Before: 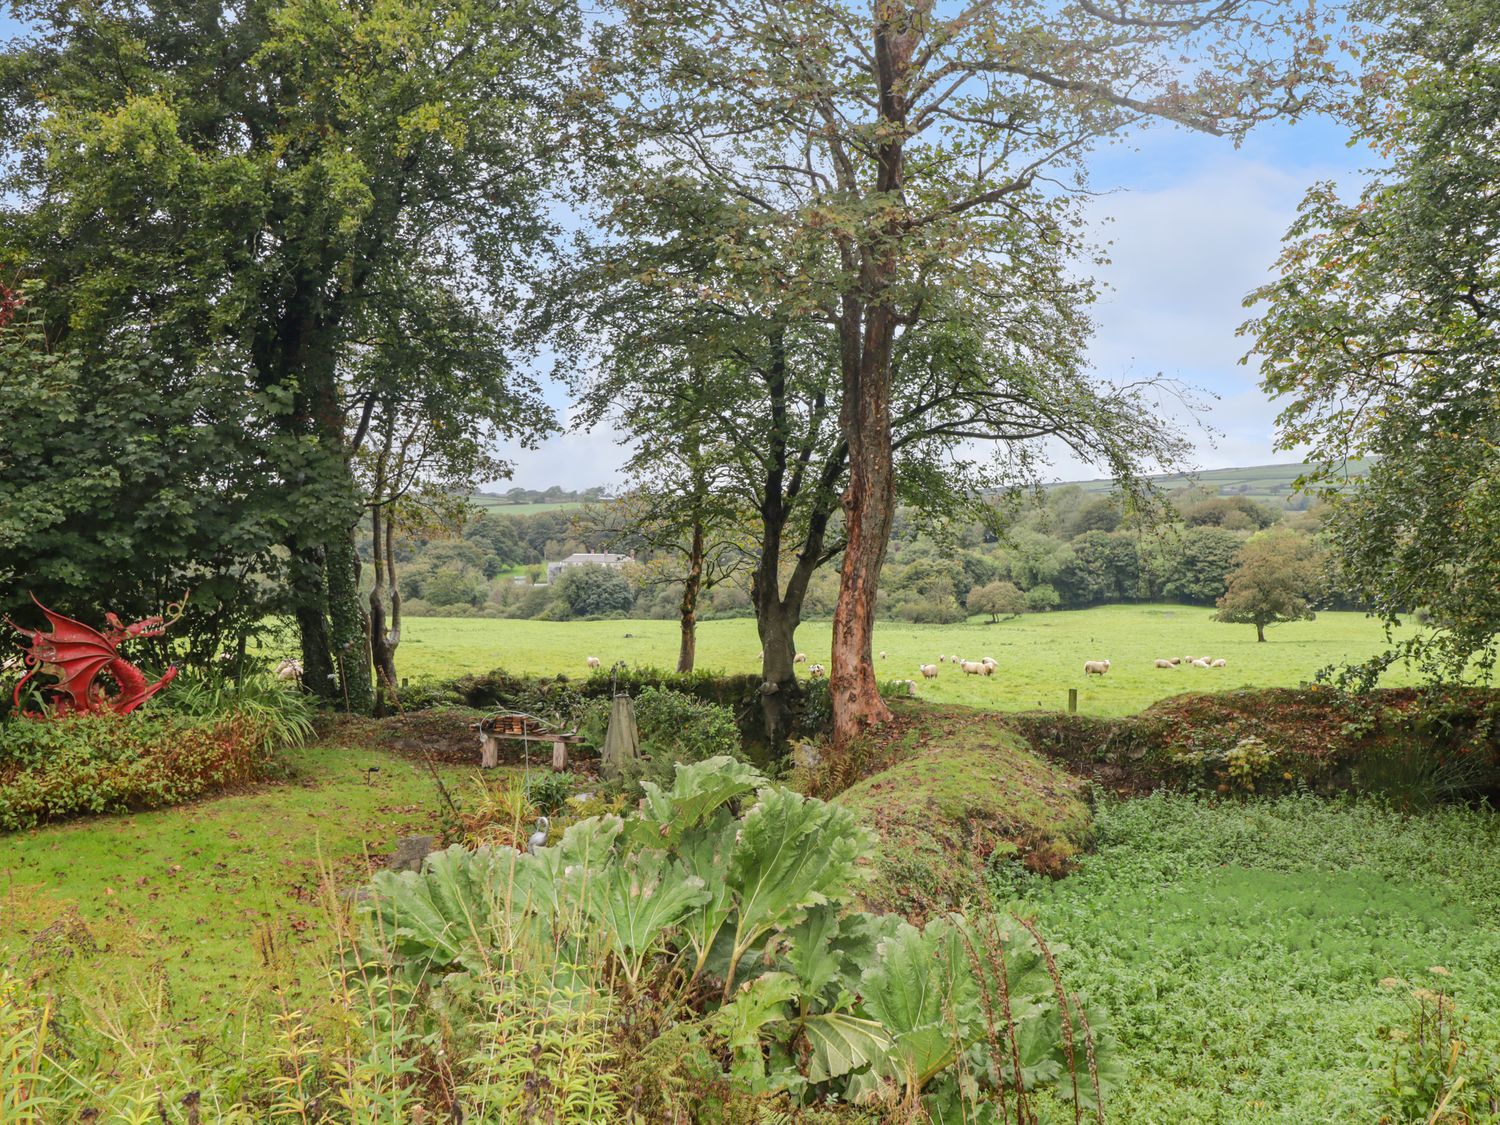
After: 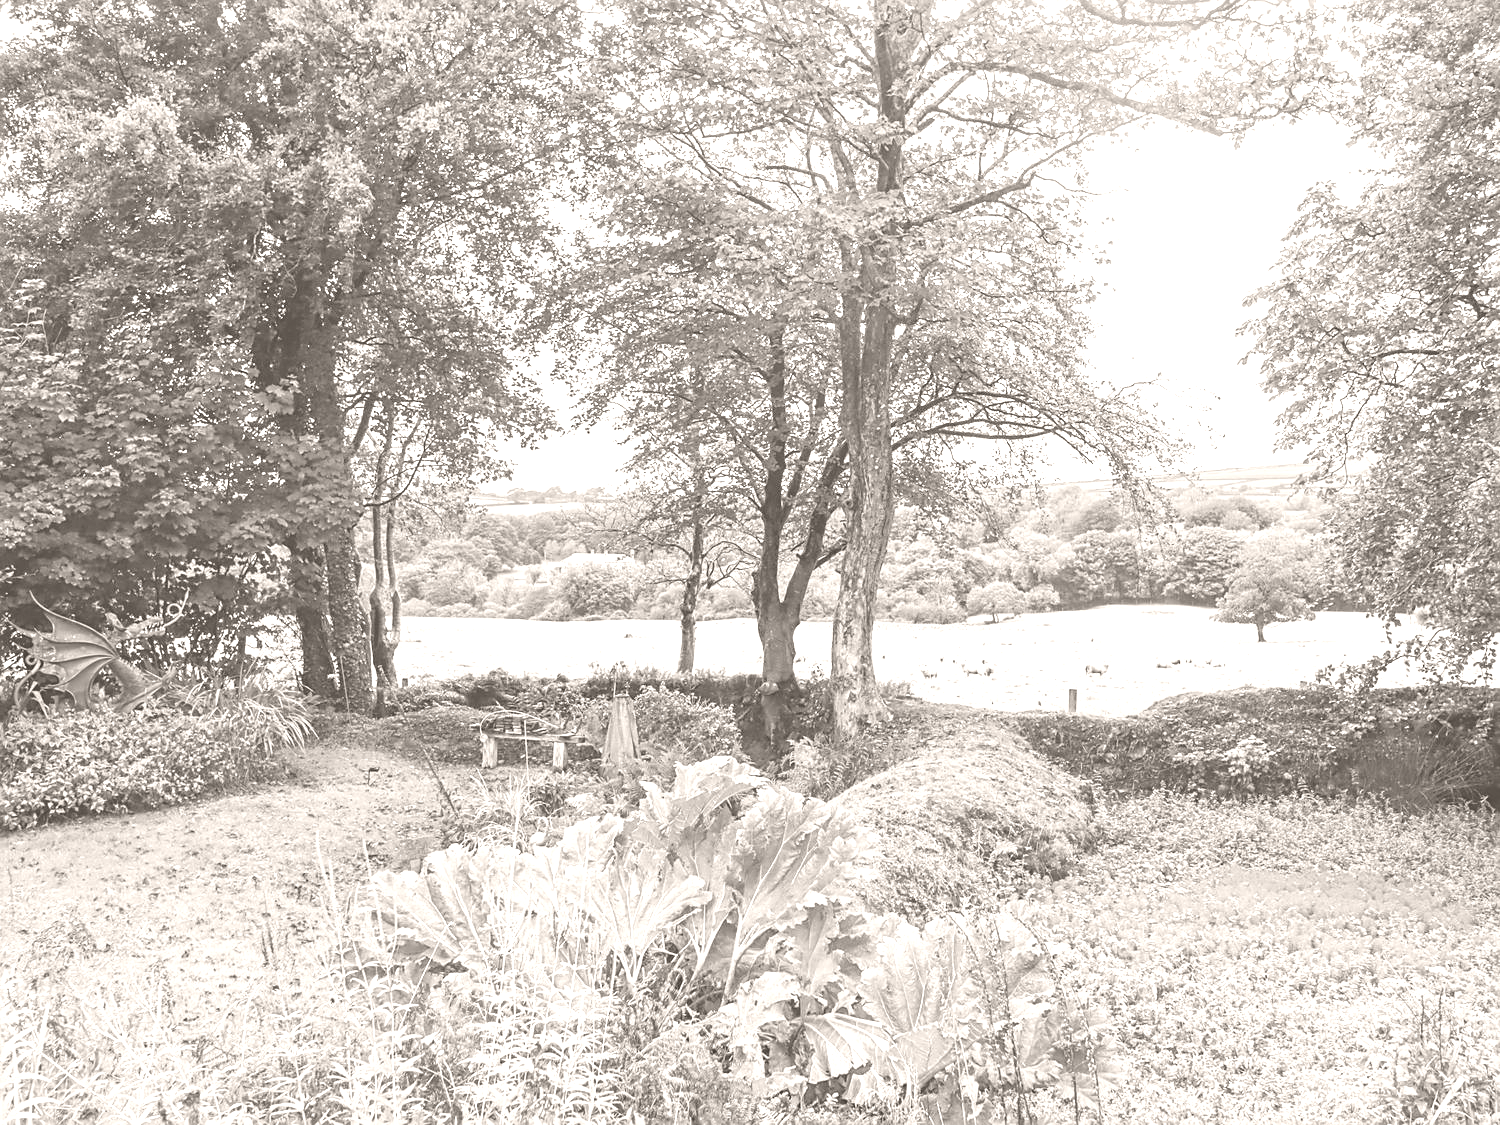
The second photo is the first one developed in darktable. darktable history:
colorize: hue 34.49°, saturation 35.33%, source mix 100%, lightness 55%, version 1
sharpen: on, module defaults
